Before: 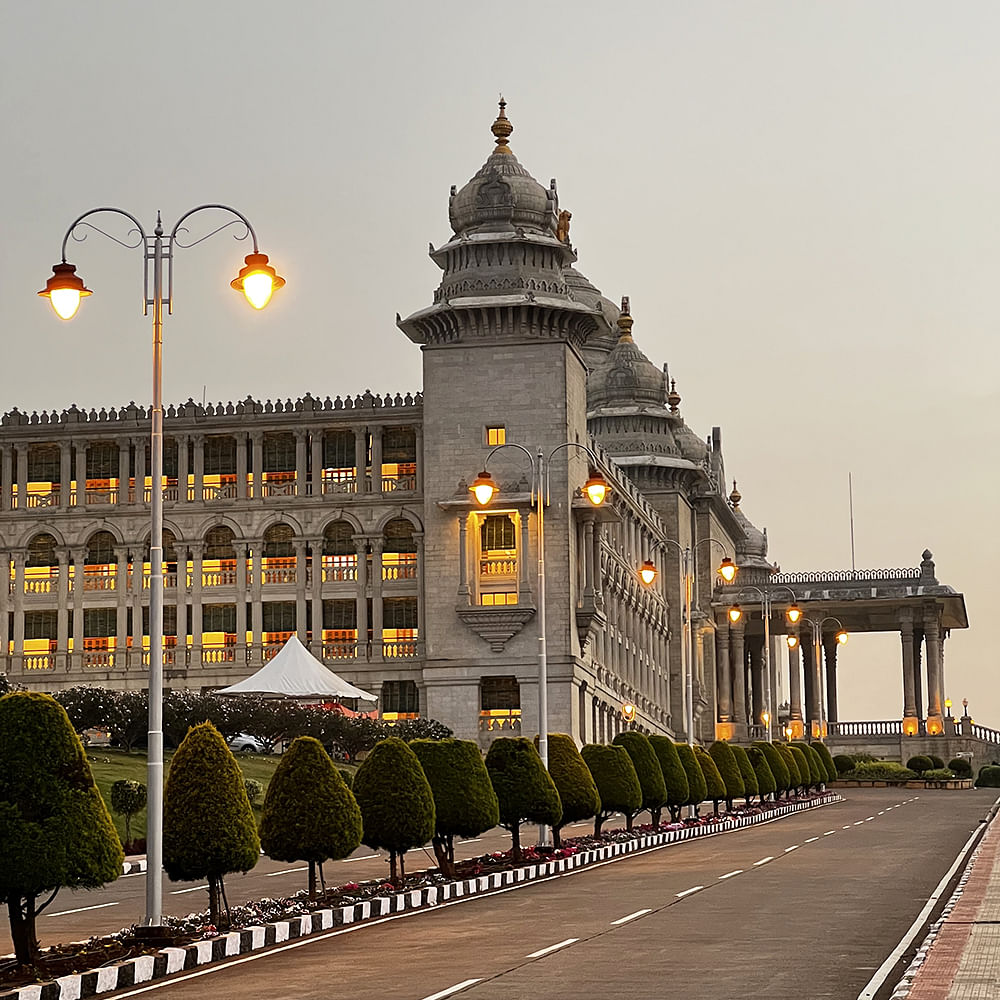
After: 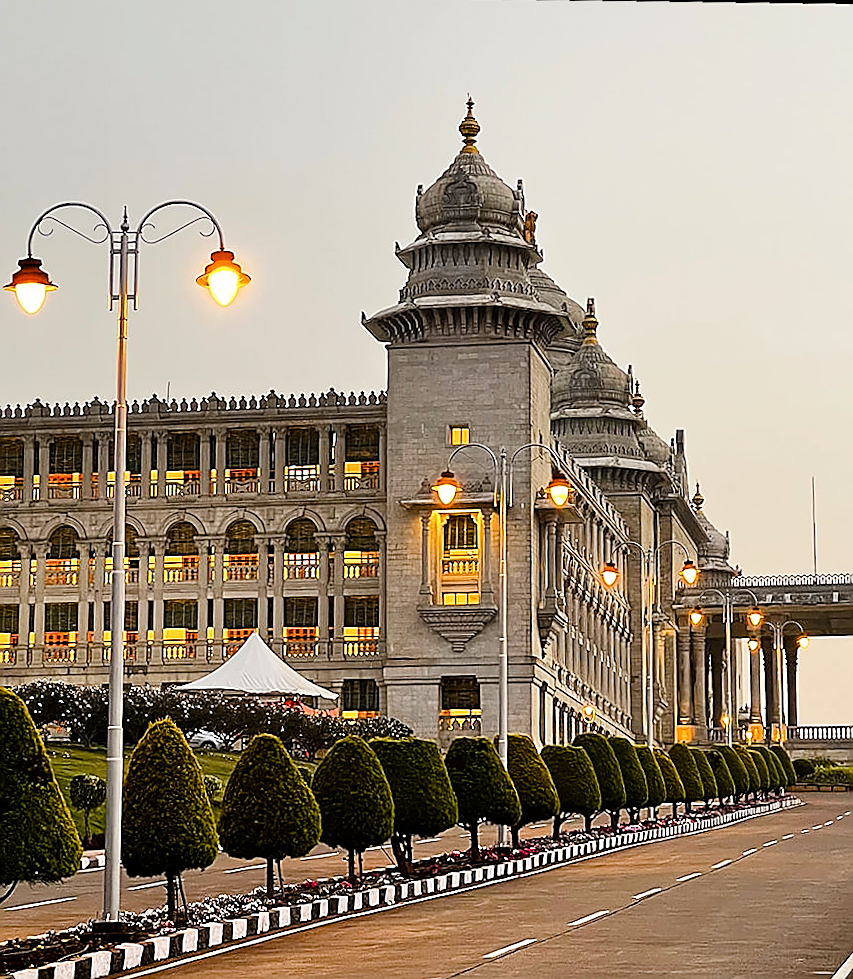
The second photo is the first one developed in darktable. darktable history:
crop and rotate: angle 1°, left 4.281%, top 0.642%, right 11.383%, bottom 2.486%
rotate and perspective: rotation 1.72°, automatic cropping off
color balance rgb: perceptual saturation grading › global saturation 20%, perceptual saturation grading › highlights -25%, perceptual saturation grading › shadows 50%
sharpen: radius 1.4, amount 1.25, threshold 0.7
tone curve: curves: ch0 [(0, 0) (0.004, 0.001) (0.133, 0.112) (0.325, 0.362) (0.832, 0.893) (1, 1)], color space Lab, linked channels, preserve colors none
